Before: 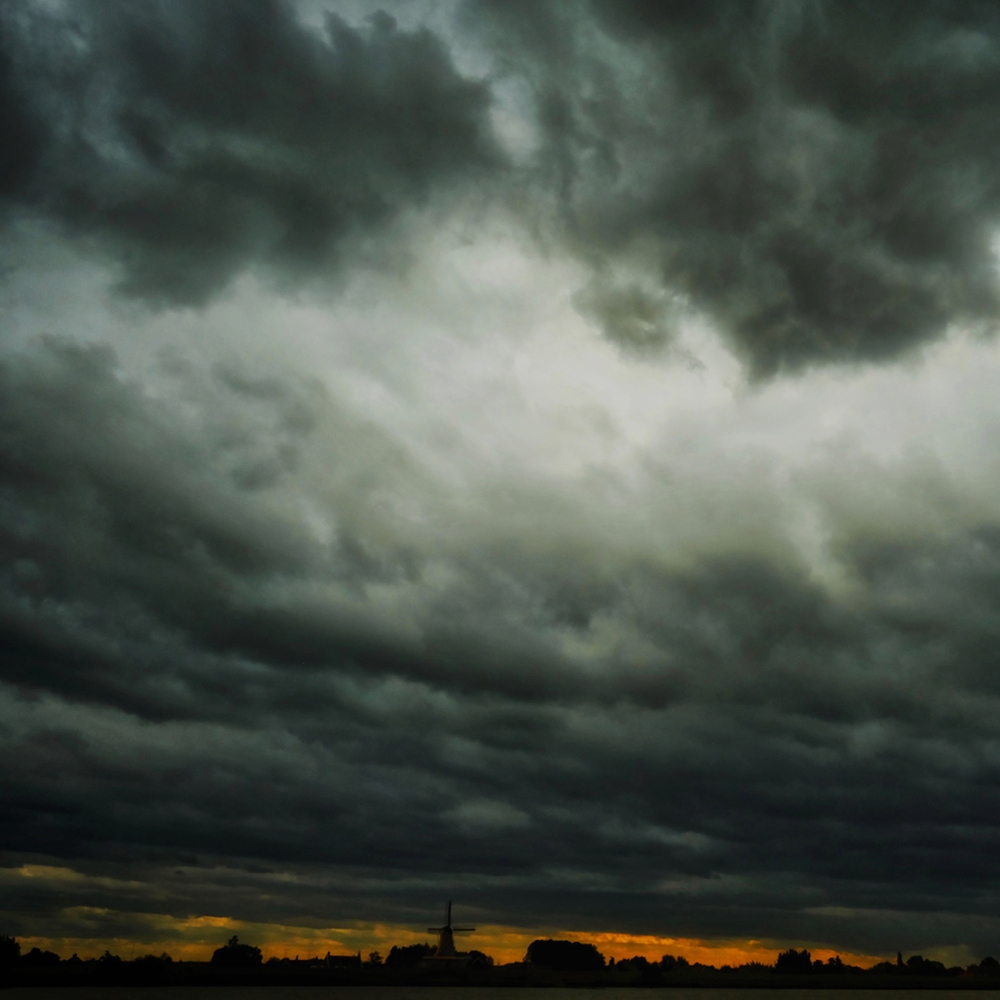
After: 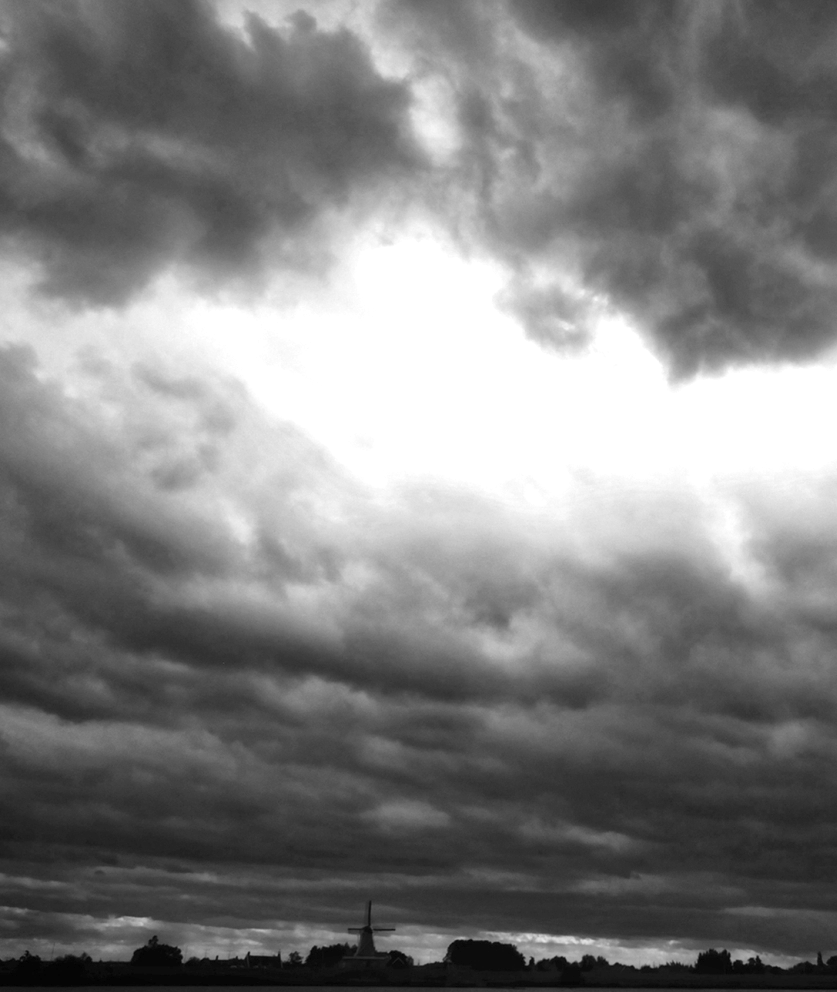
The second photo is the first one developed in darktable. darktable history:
exposure: black level correction 0, exposure 1.388 EV, compensate exposure bias true, compensate highlight preservation false
crop: left 8.026%, right 7.374%
monochrome: on, module defaults
white balance: red 0.982, blue 1.018
